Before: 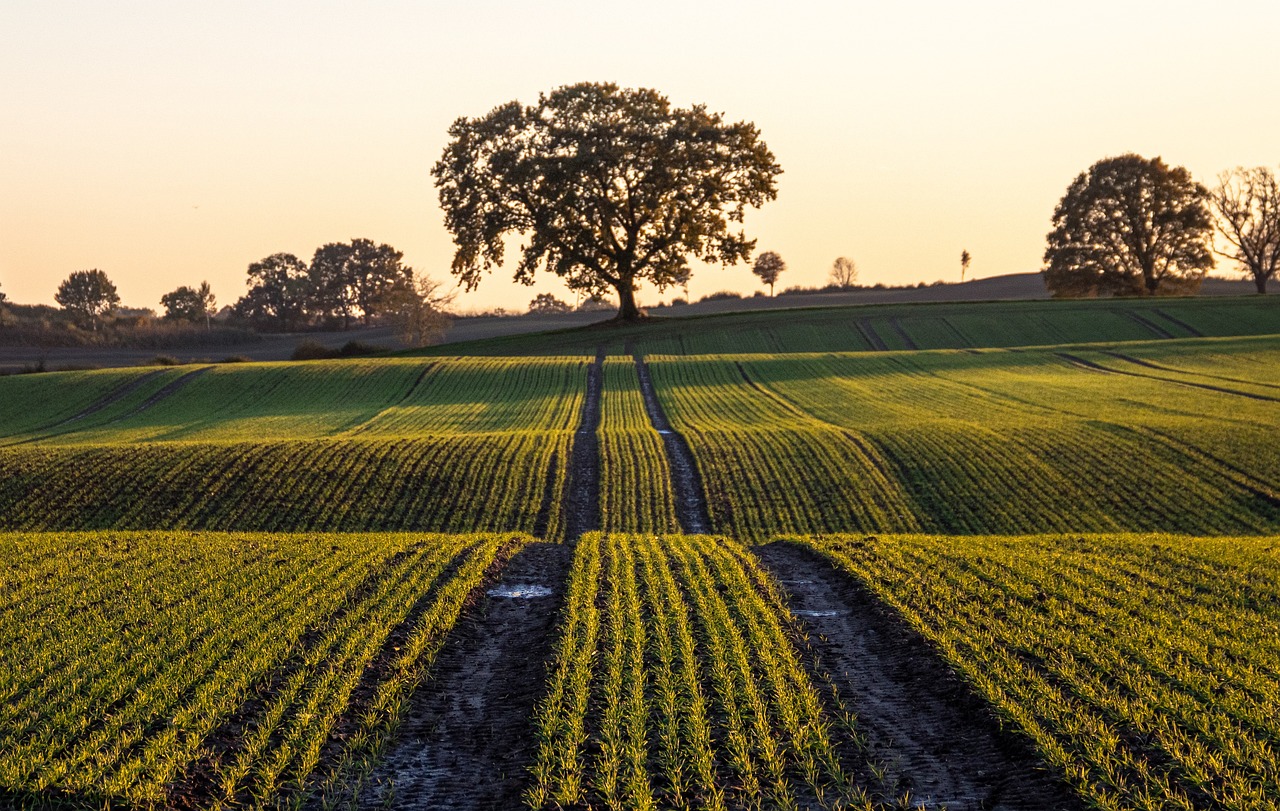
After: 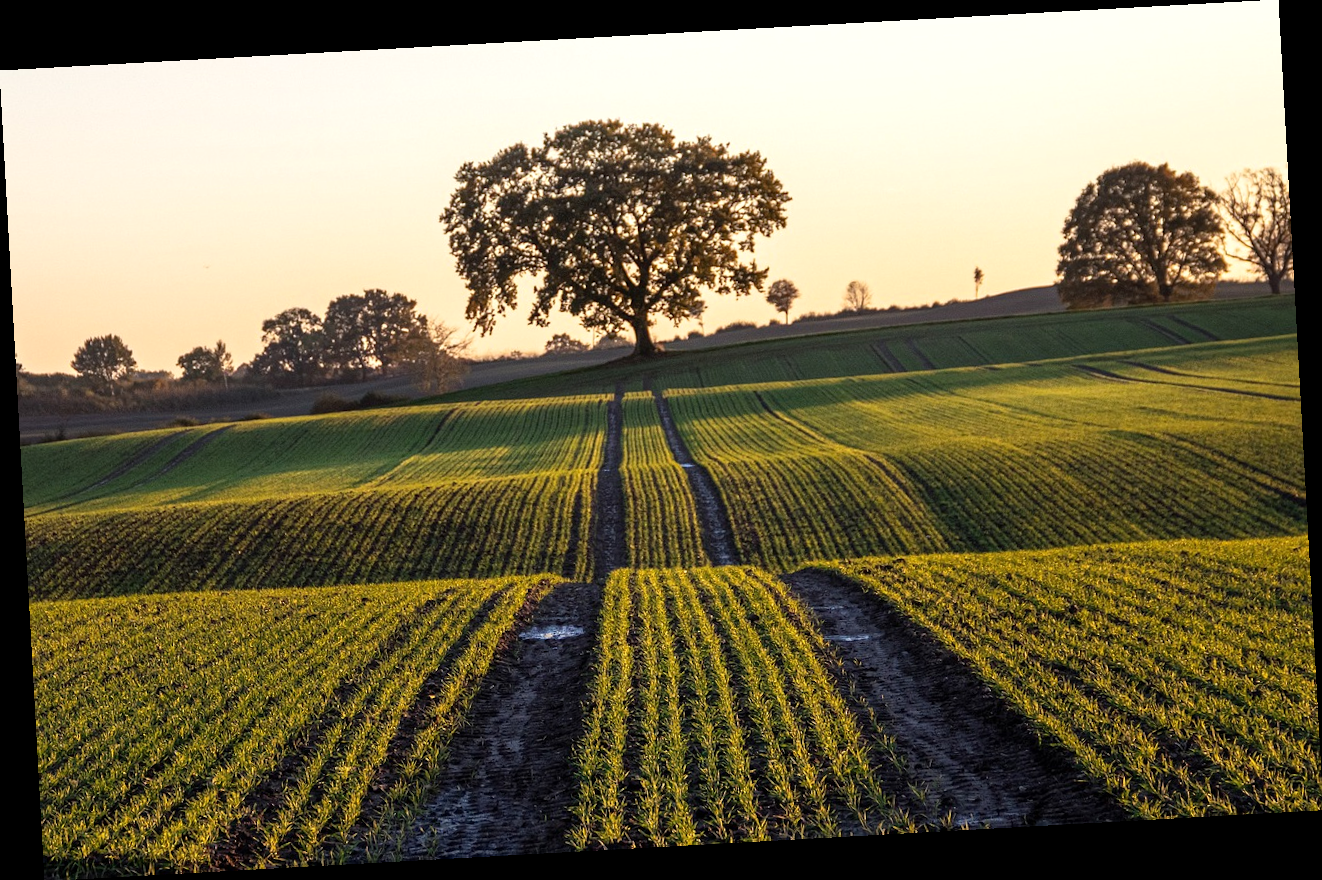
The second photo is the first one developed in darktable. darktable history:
exposure: exposure 0.078 EV, compensate highlight preservation false
rotate and perspective: rotation -3.18°, automatic cropping off
